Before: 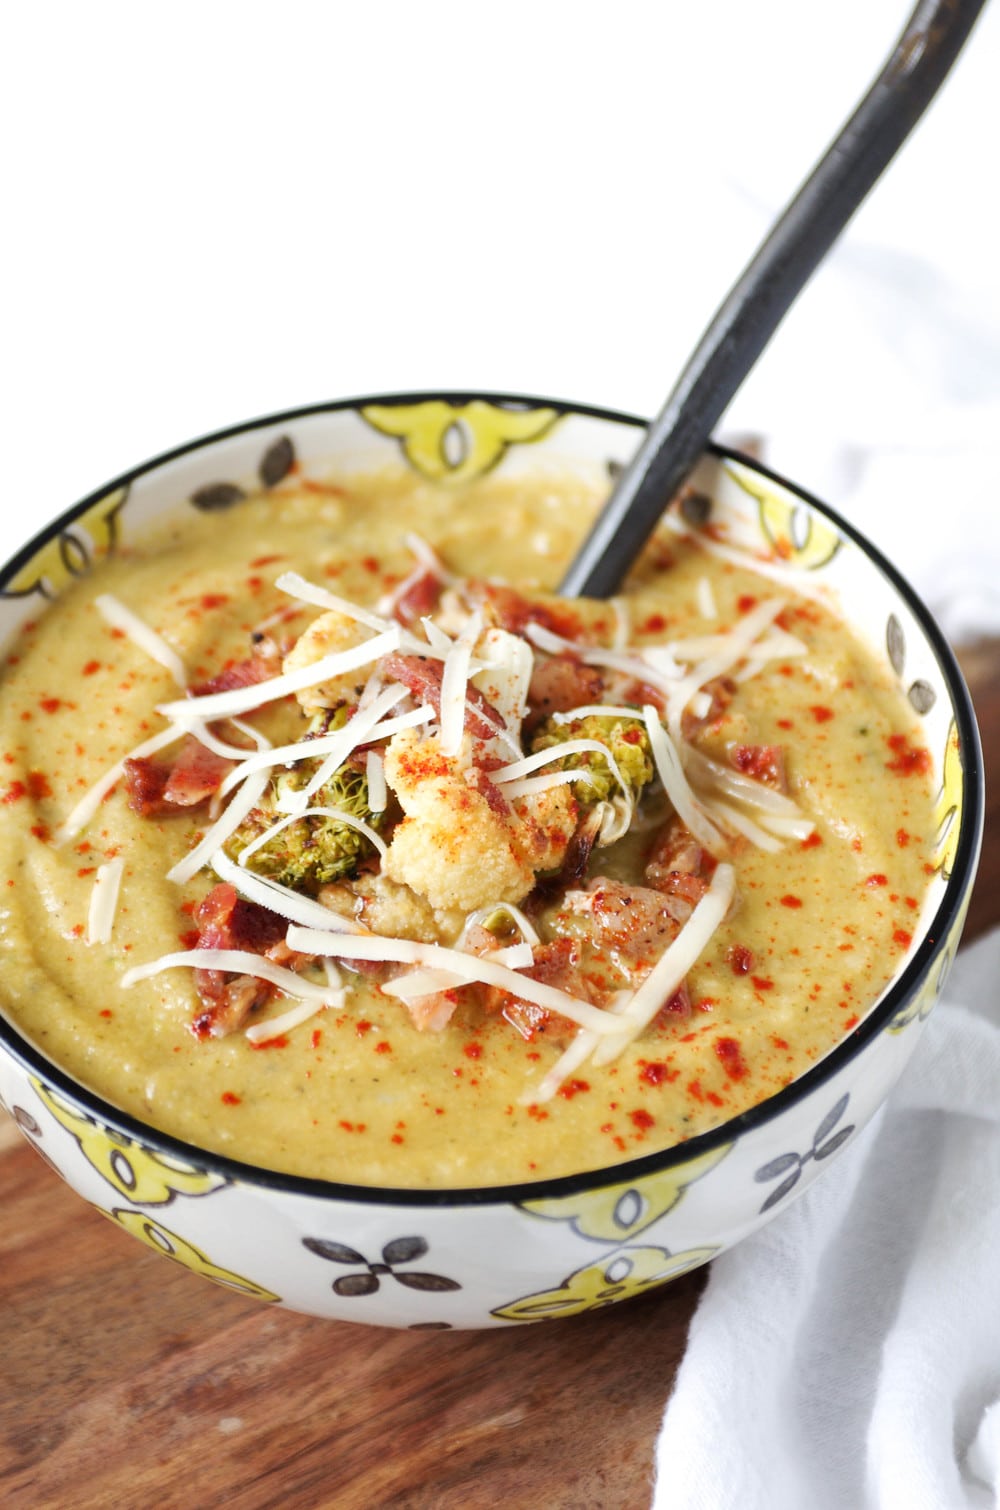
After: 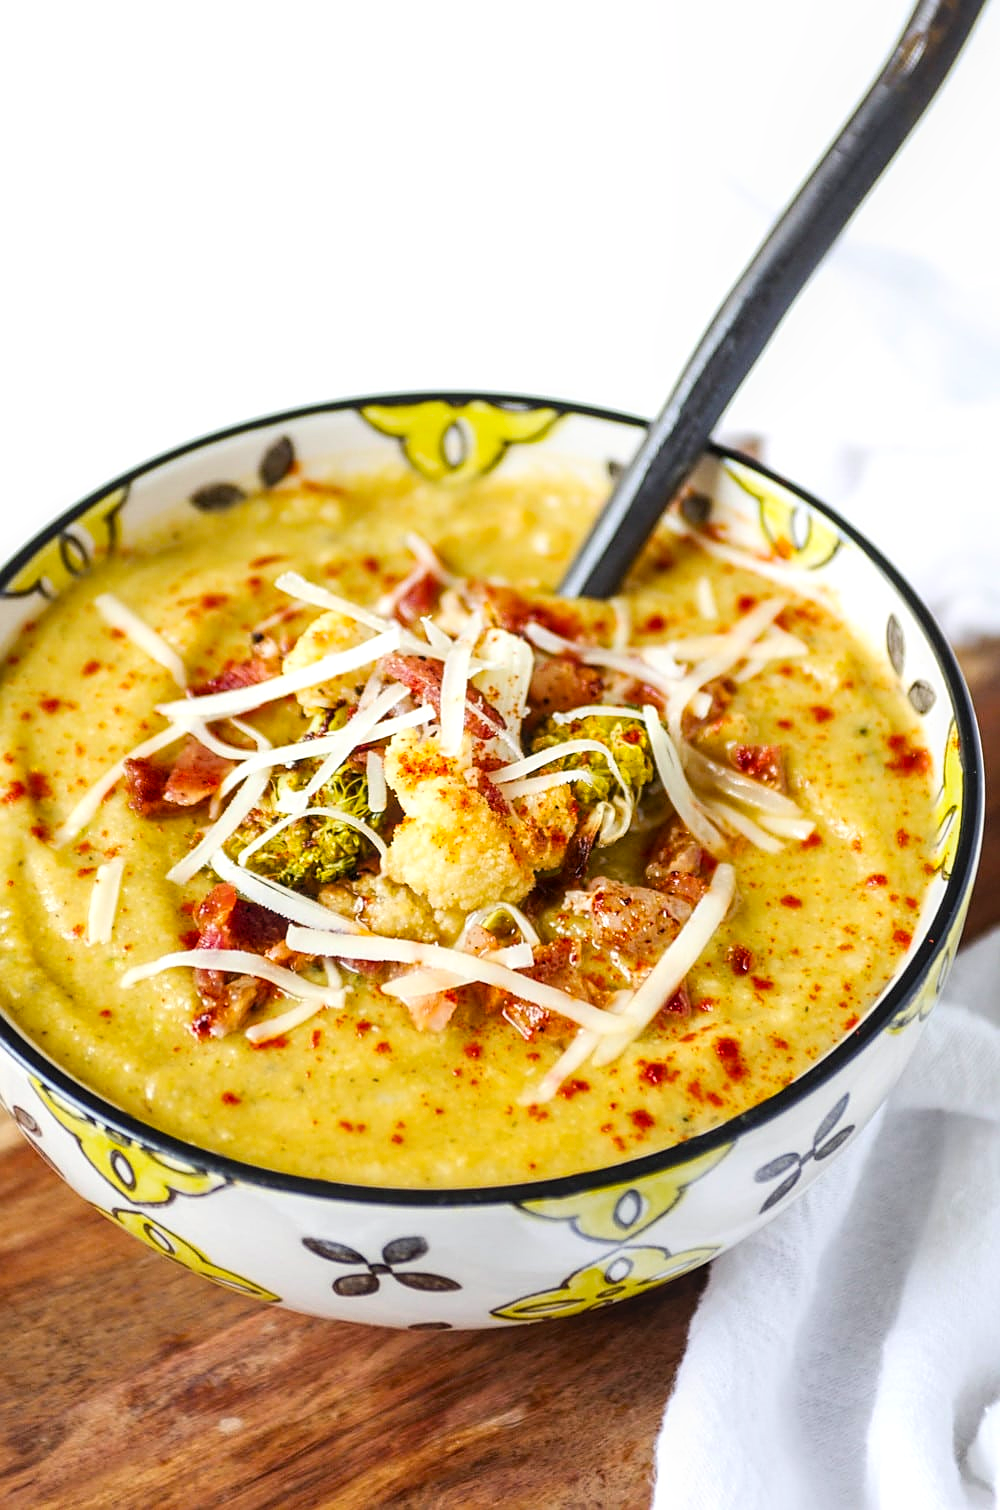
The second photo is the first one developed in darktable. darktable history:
local contrast: on, module defaults
sharpen: on, module defaults
contrast brightness saturation: contrast 0.146, brightness 0.044
color balance rgb: shadows lift › hue 87.69°, perceptual saturation grading › global saturation 25.474%, global vibrance 20%
